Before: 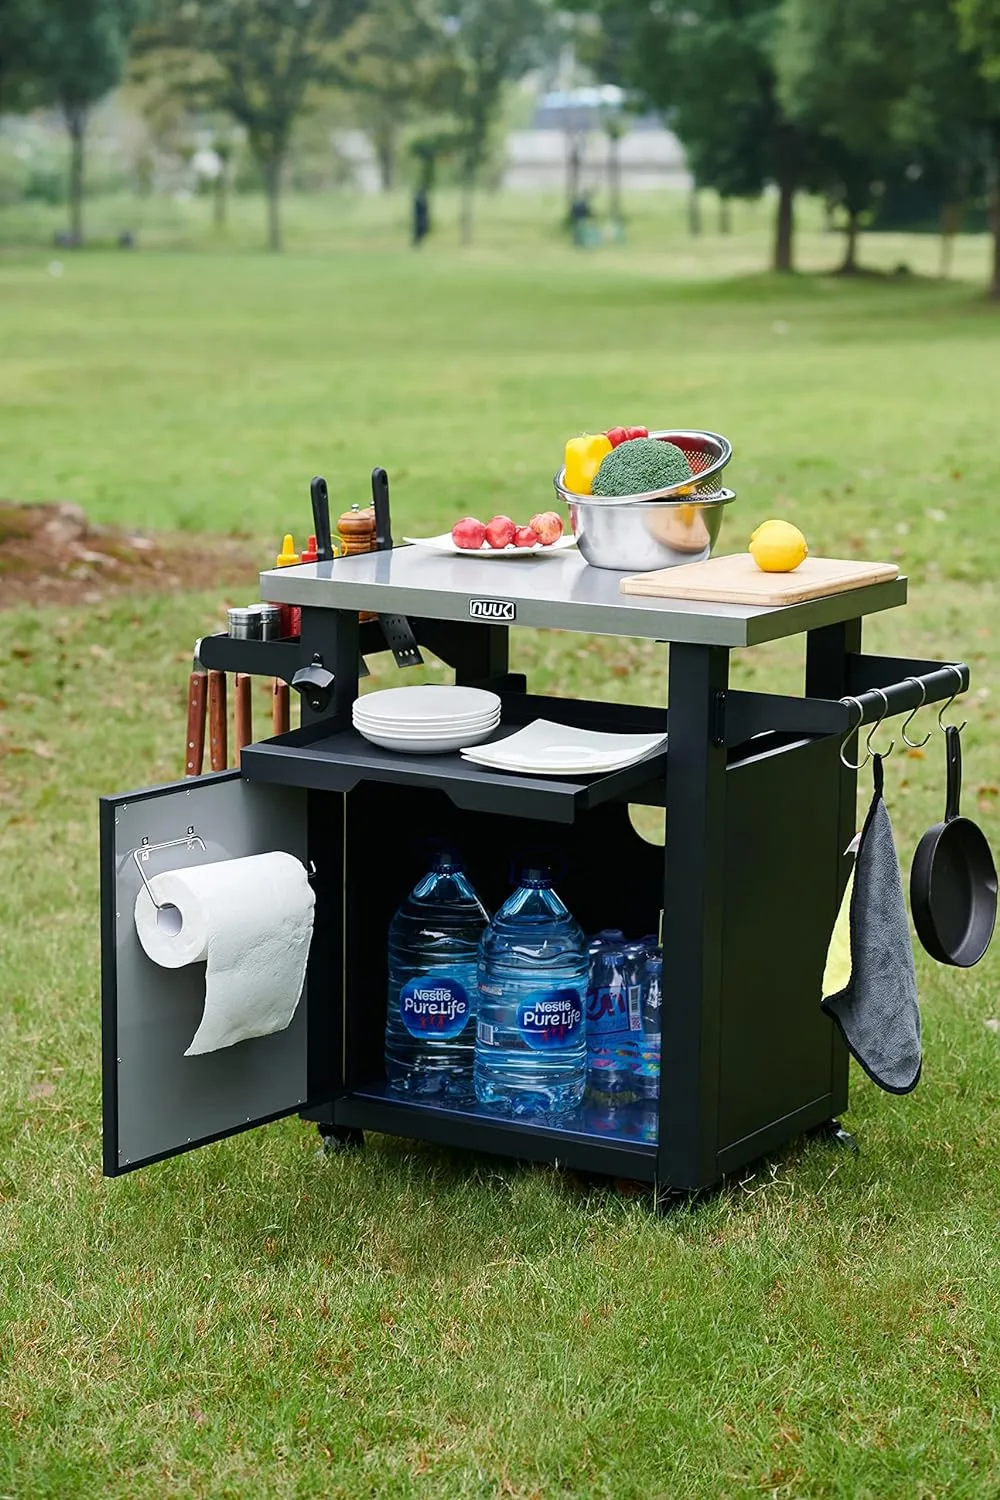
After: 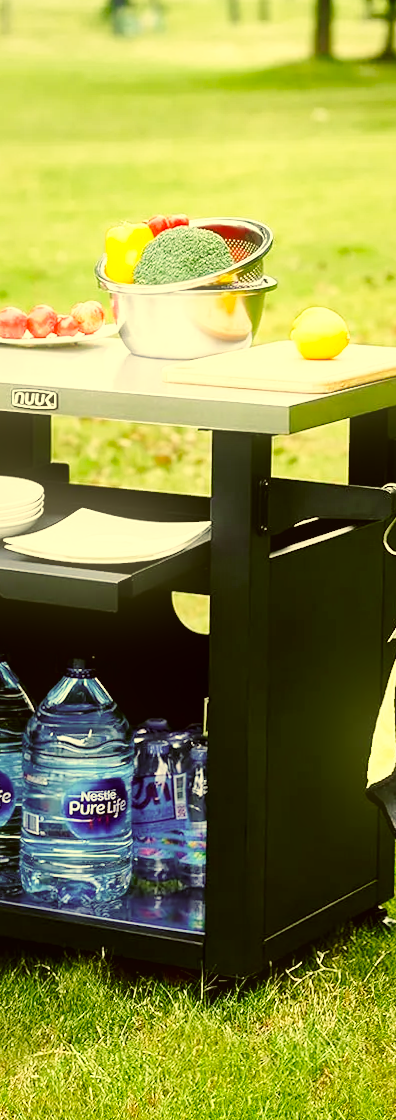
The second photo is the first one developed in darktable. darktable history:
crop: left 45.721%, top 13.393%, right 14.118%, bottom 10.01%
rotate and perspective: rotation -0.45°, automatic cropping original format, crop left 0.008, crop right 0.992, crop top 0.012, crop bottom 0.988
tone equalizer: on, module defaults
local contrast: mode bilateral grid, contrast 25, coarseness 60, detail 151%, midtone range 0.2
bloom: size 9%, threshold 100%, strength 7%
base curve: curves: ch0 [(0, 0) (0.028, 0.03) (0.121, 0.232) (0.46, 0.748) (0.859, 0.968) (1, 1)], preserve colors none
color correction: highlights a* 0.162, highlights b* 29.53, shadows a* -0.162, shadows b* 21.09
